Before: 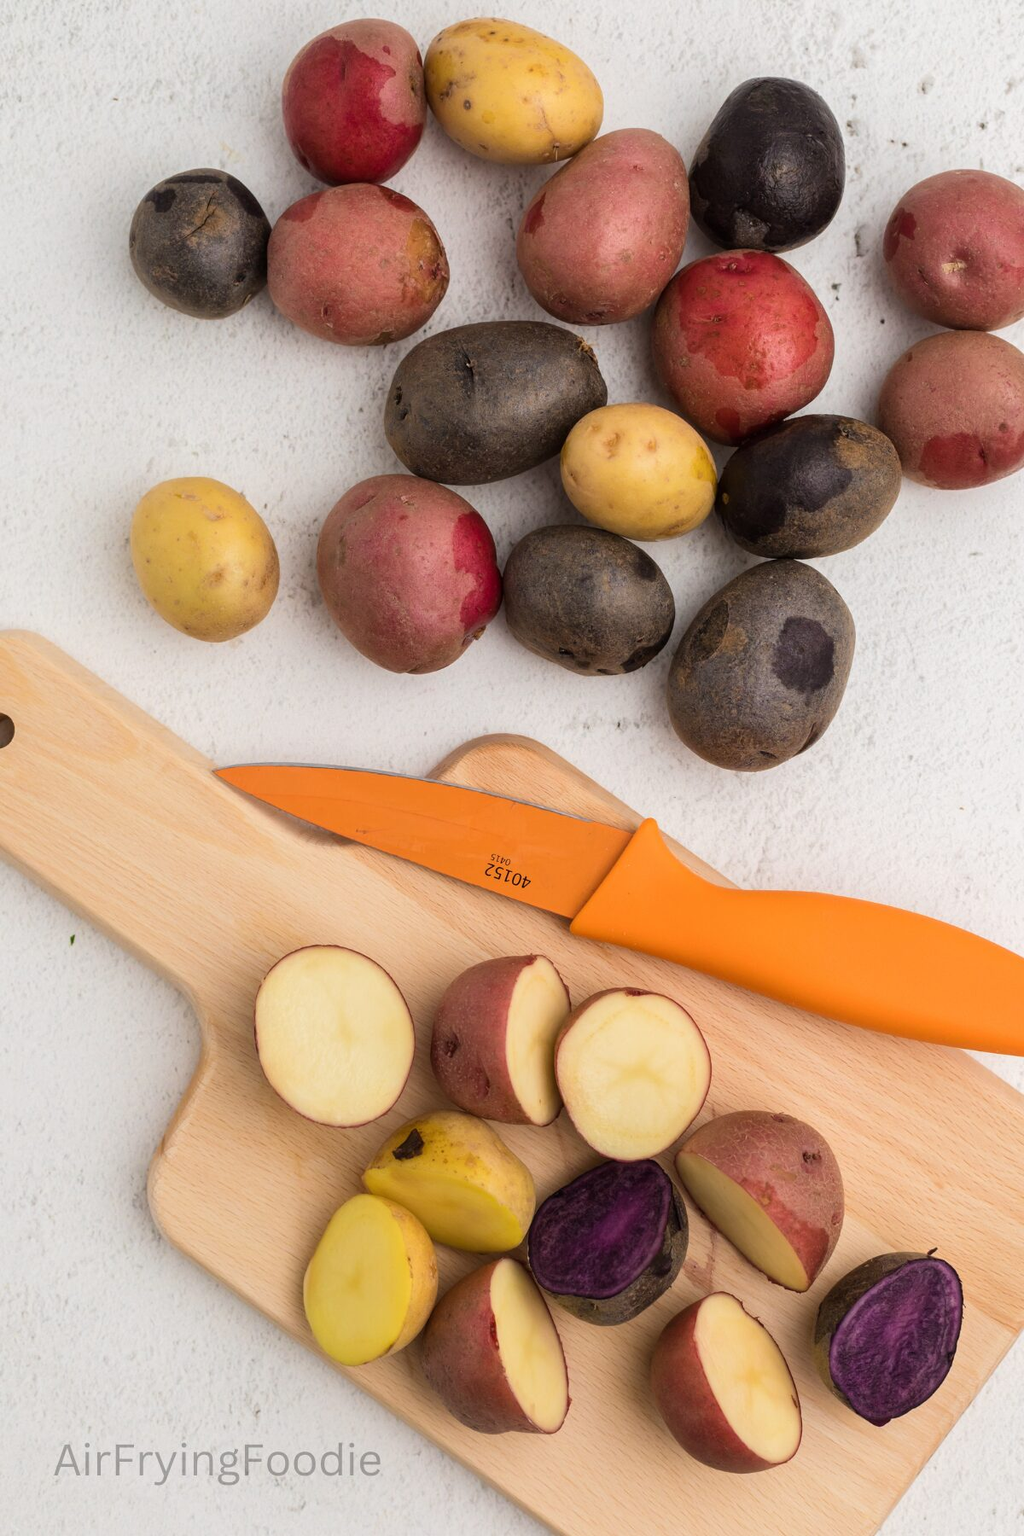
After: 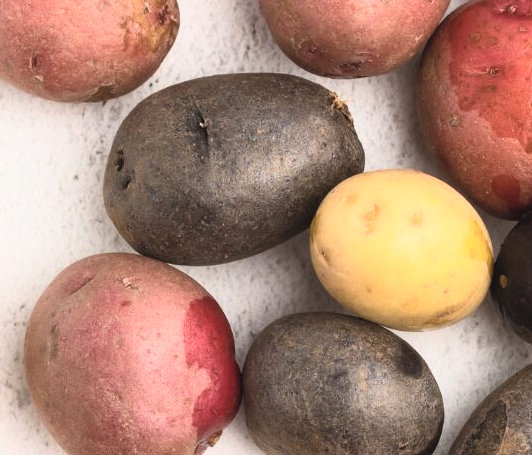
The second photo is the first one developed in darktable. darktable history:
crop: left 28.921%, top 16.864%, right 26.729%, bottom 57.848%
contrast brightness saturation: contrast 0.378, brightness 0.523
